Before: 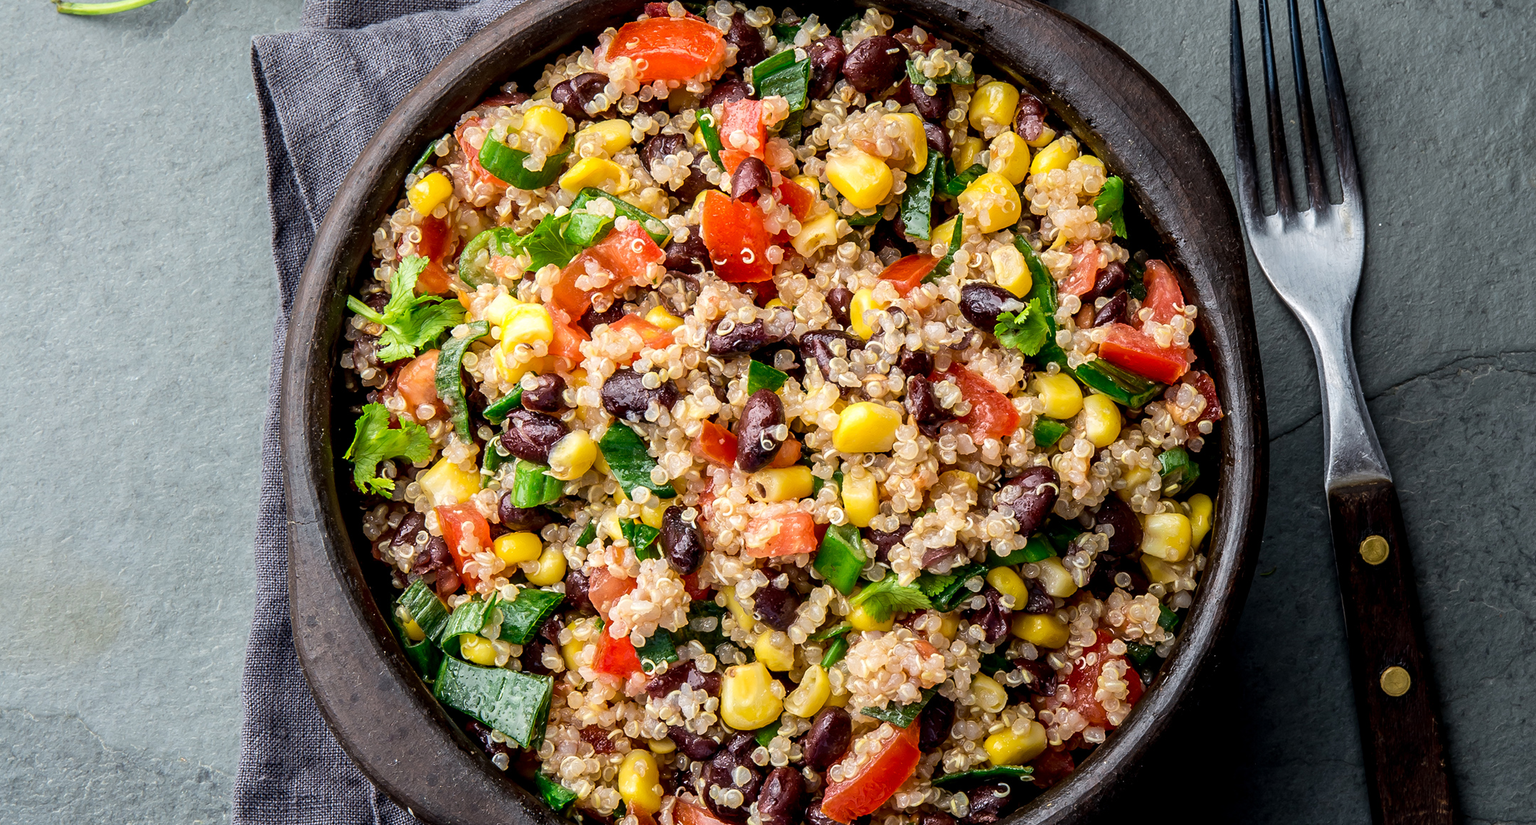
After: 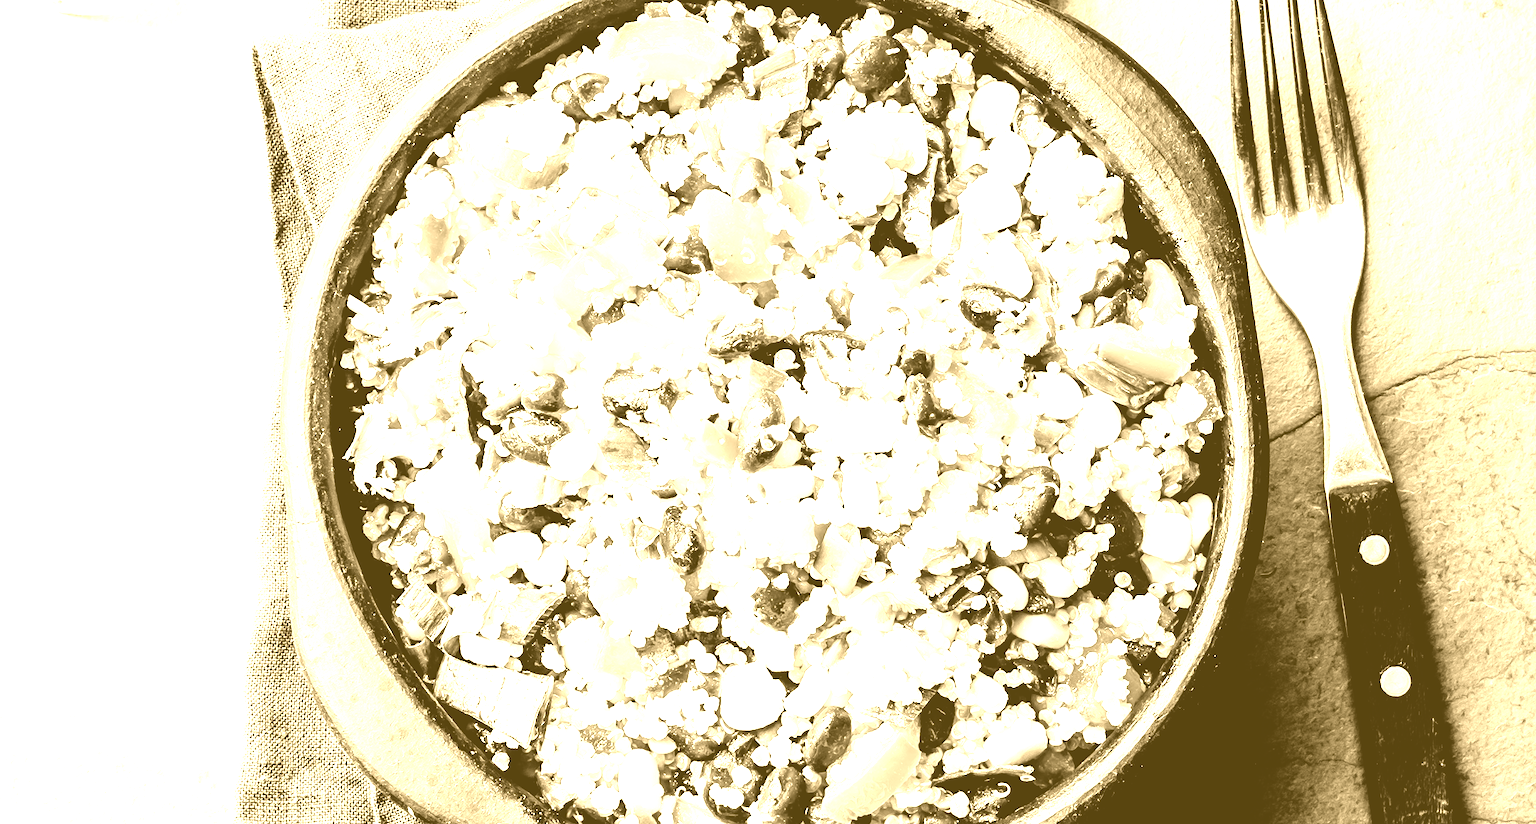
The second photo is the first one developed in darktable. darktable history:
colorize: hue 36°, source mix 100%
filmic rgb: black relative exposure -5 EV, hardness 2.88, contrast 1.3, highlights saturation mix -30%
exposure: black level correction 0.001, exposure 2.607 EV, compensate exposure bias true, compensate highlight preservation false
